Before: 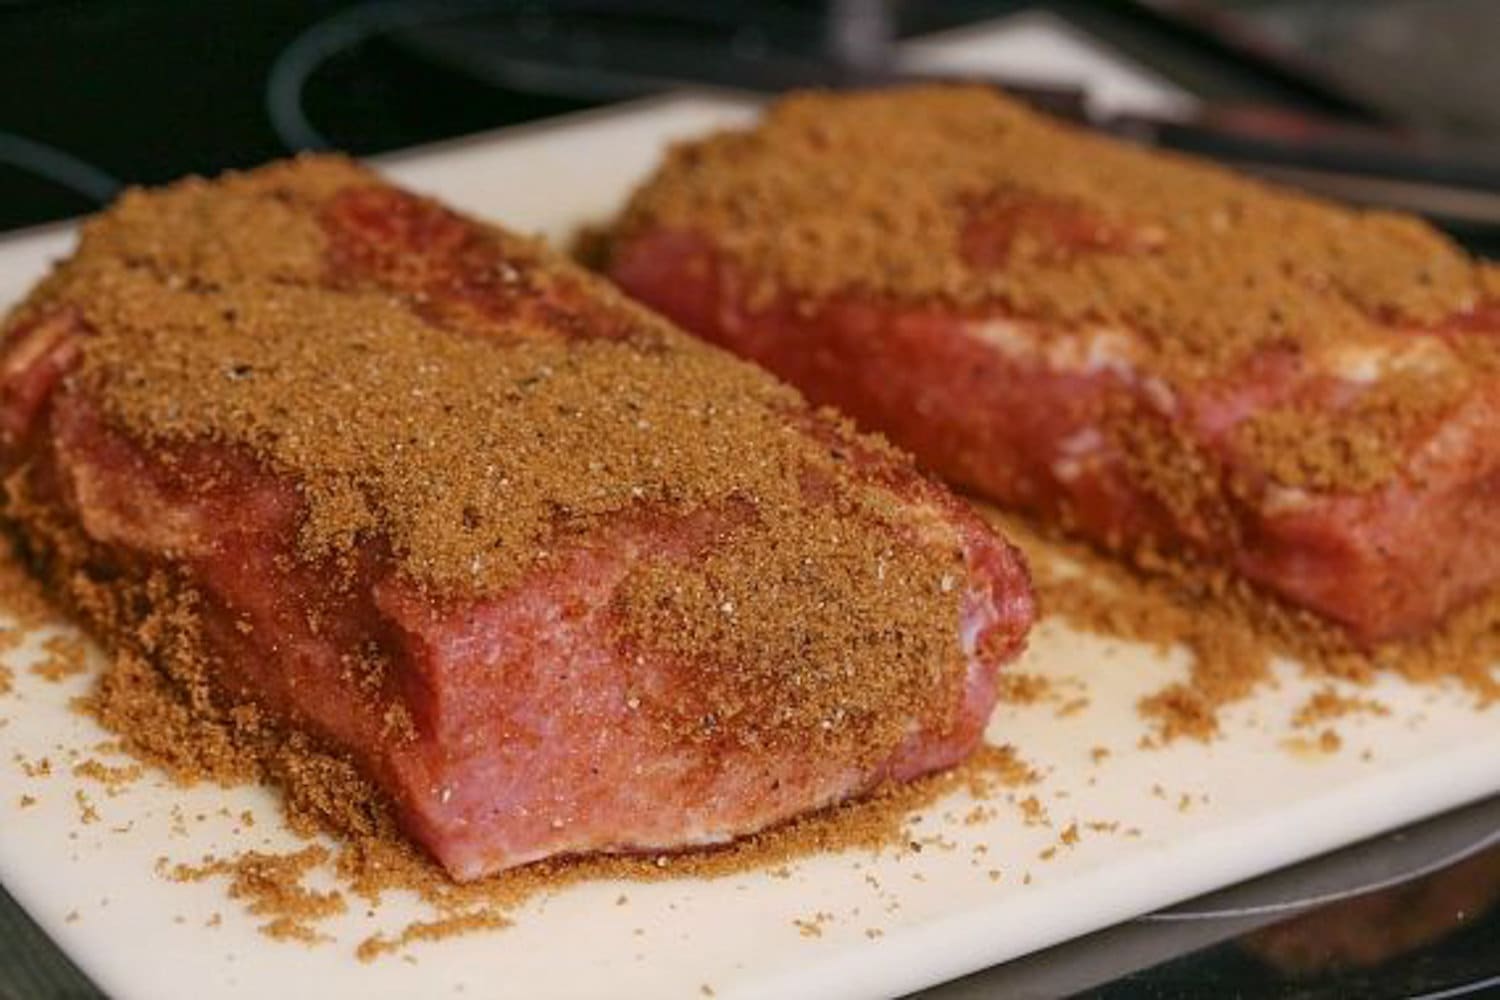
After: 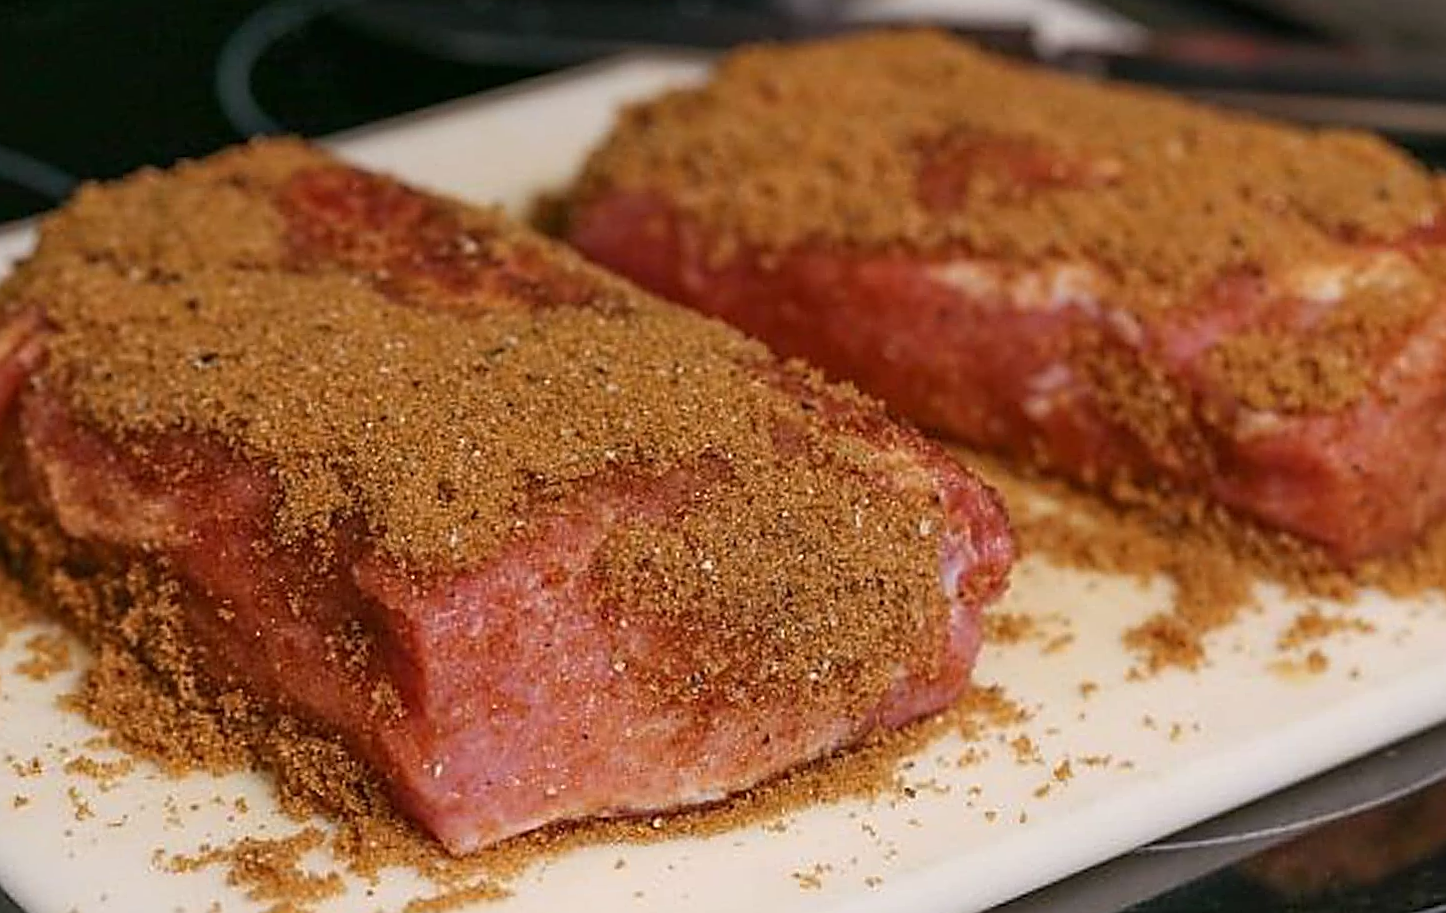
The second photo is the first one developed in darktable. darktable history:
white balance: red 1, blue 1
sharpen: radius 1.685, amount 1.294
rotate and perspective: rotation -3.52°, crop left 0.036, crop right 0.964, crop top 0.081, crop bottom 0.919
